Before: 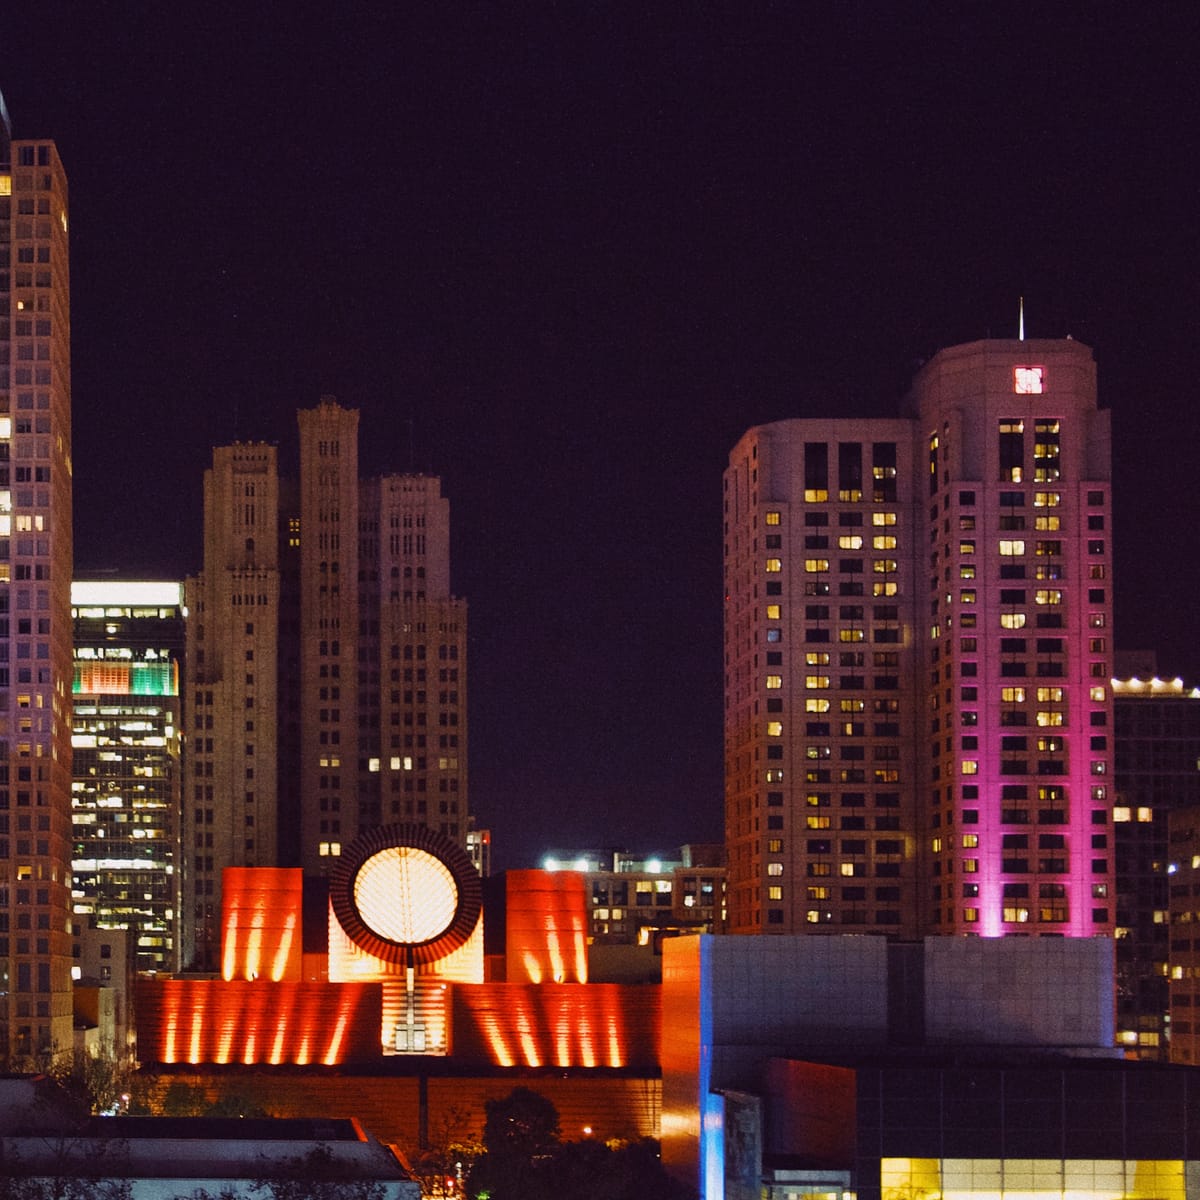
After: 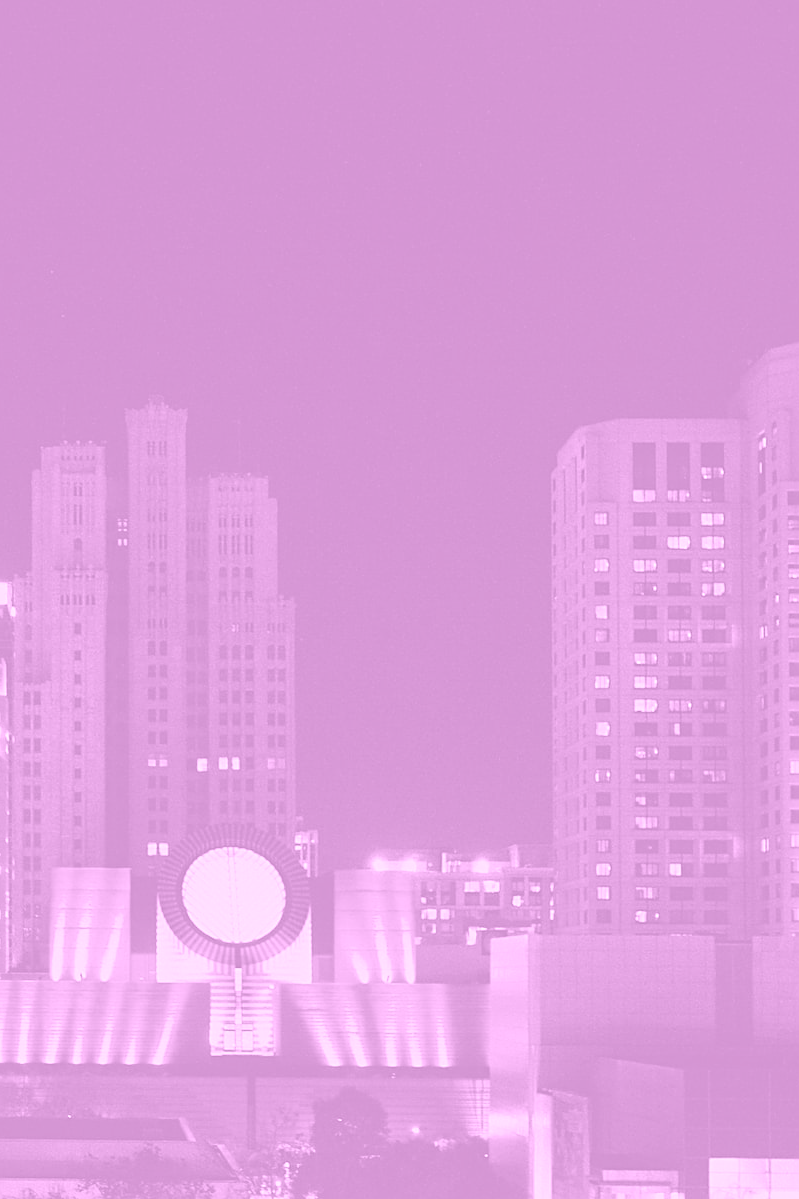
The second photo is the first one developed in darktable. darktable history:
crop and rotate: left 14.385%, right 18.948%
colorize: hue 331.2°, saturation 75%, source mix 30.28%, lightness 70.52%, version 1
sharpen: on, module defaults
